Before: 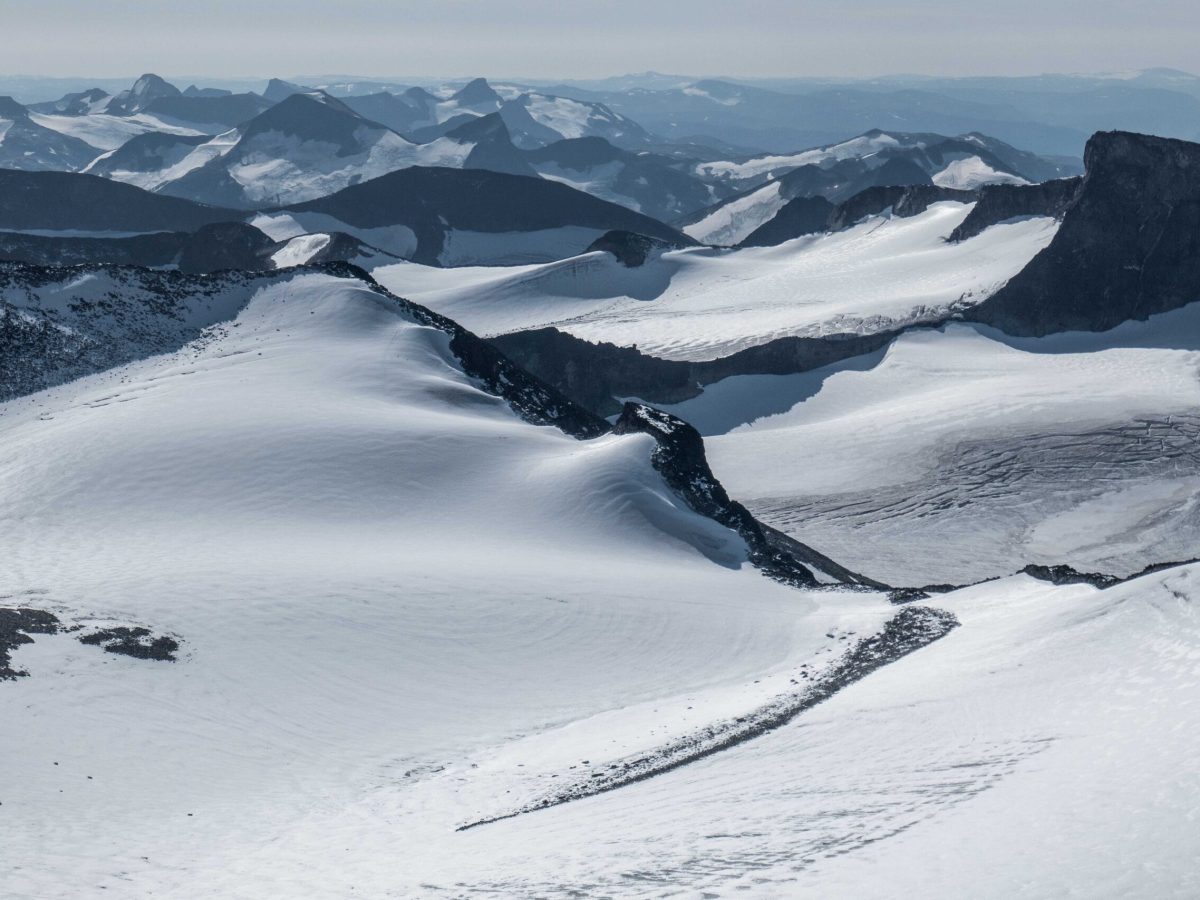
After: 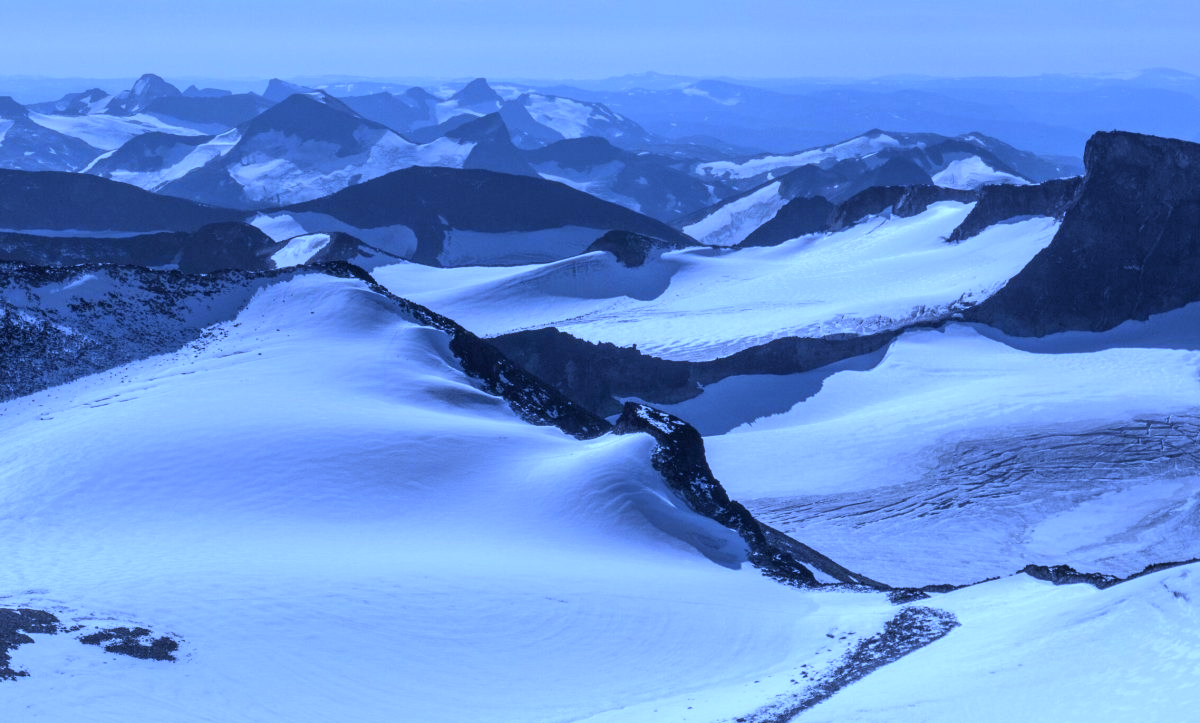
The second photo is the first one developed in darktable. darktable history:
white balance: red 0.766, blue 1.537
crop: bottom 19.644%
